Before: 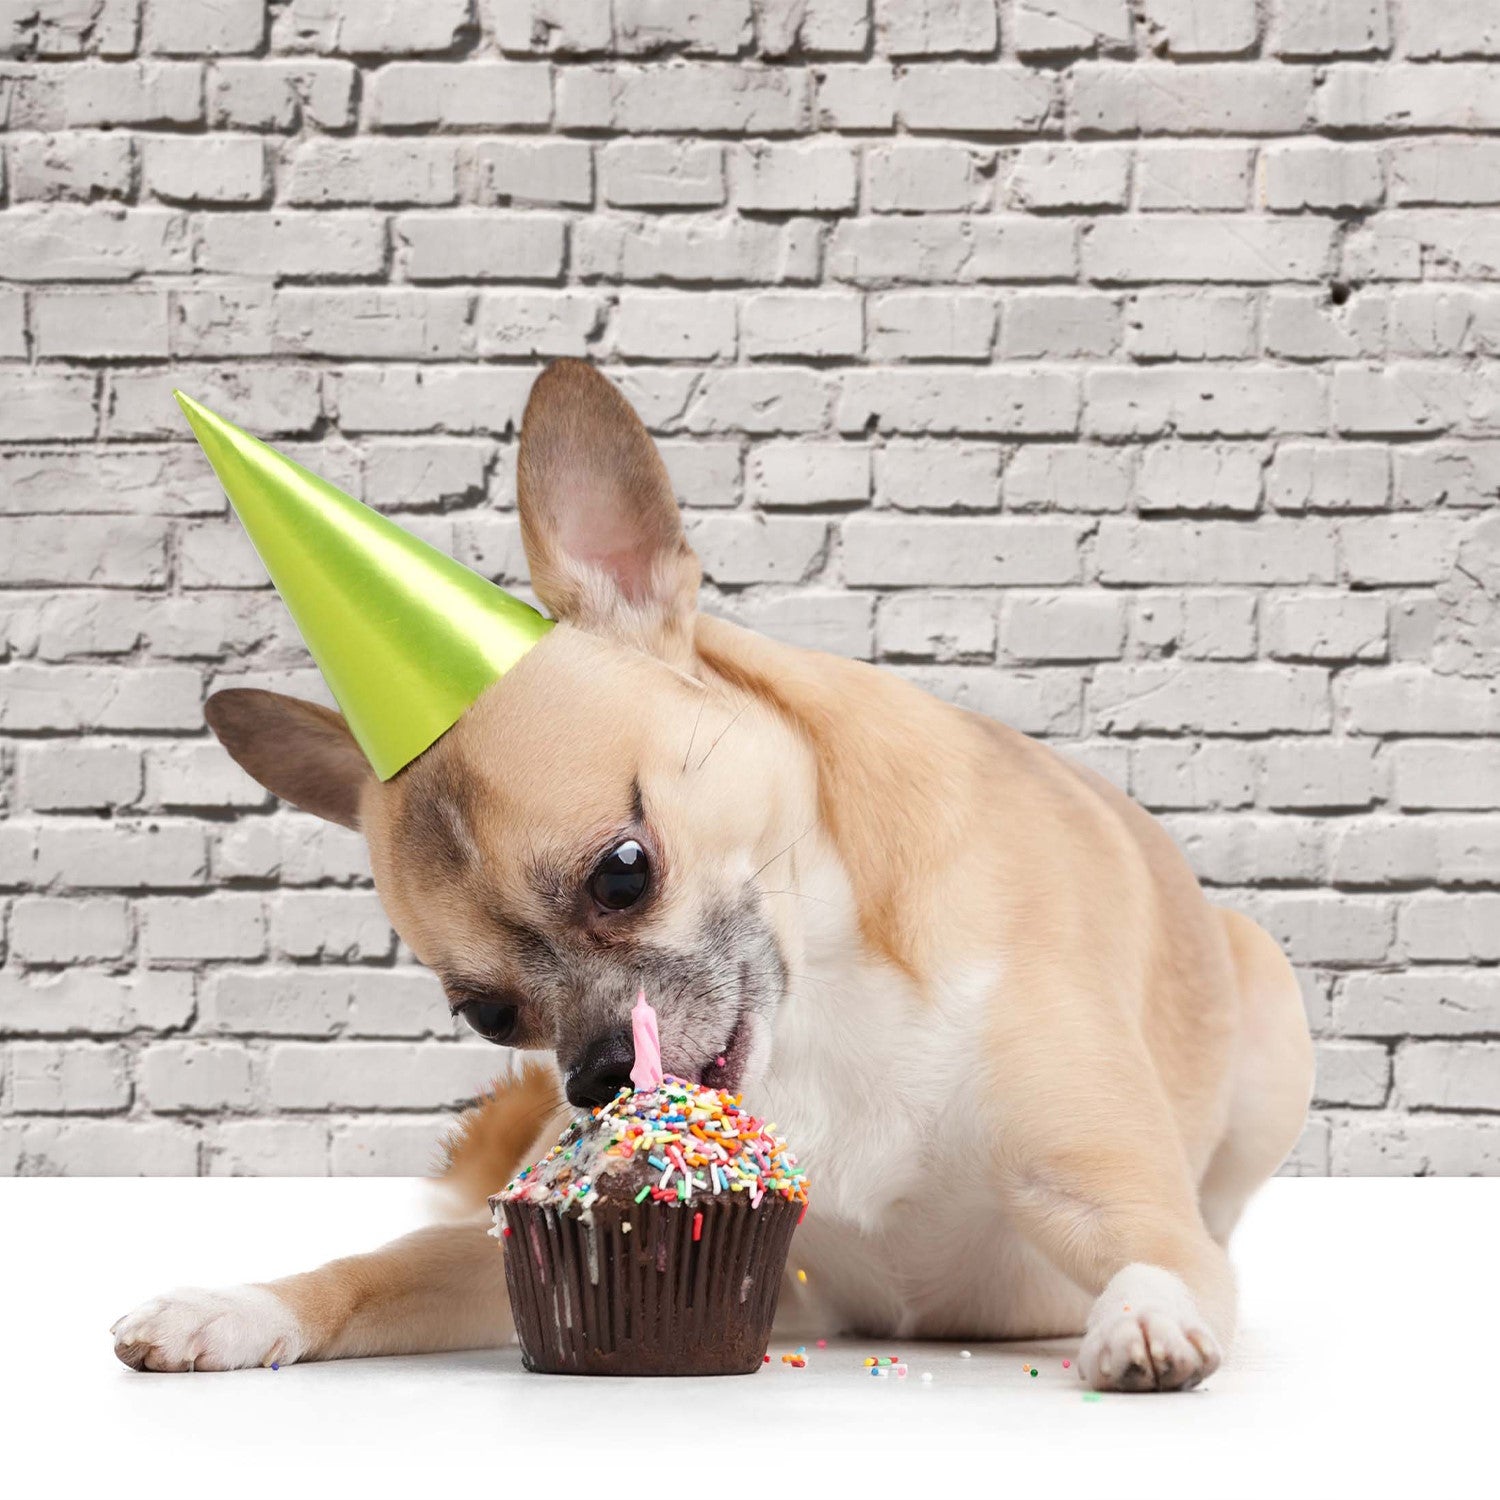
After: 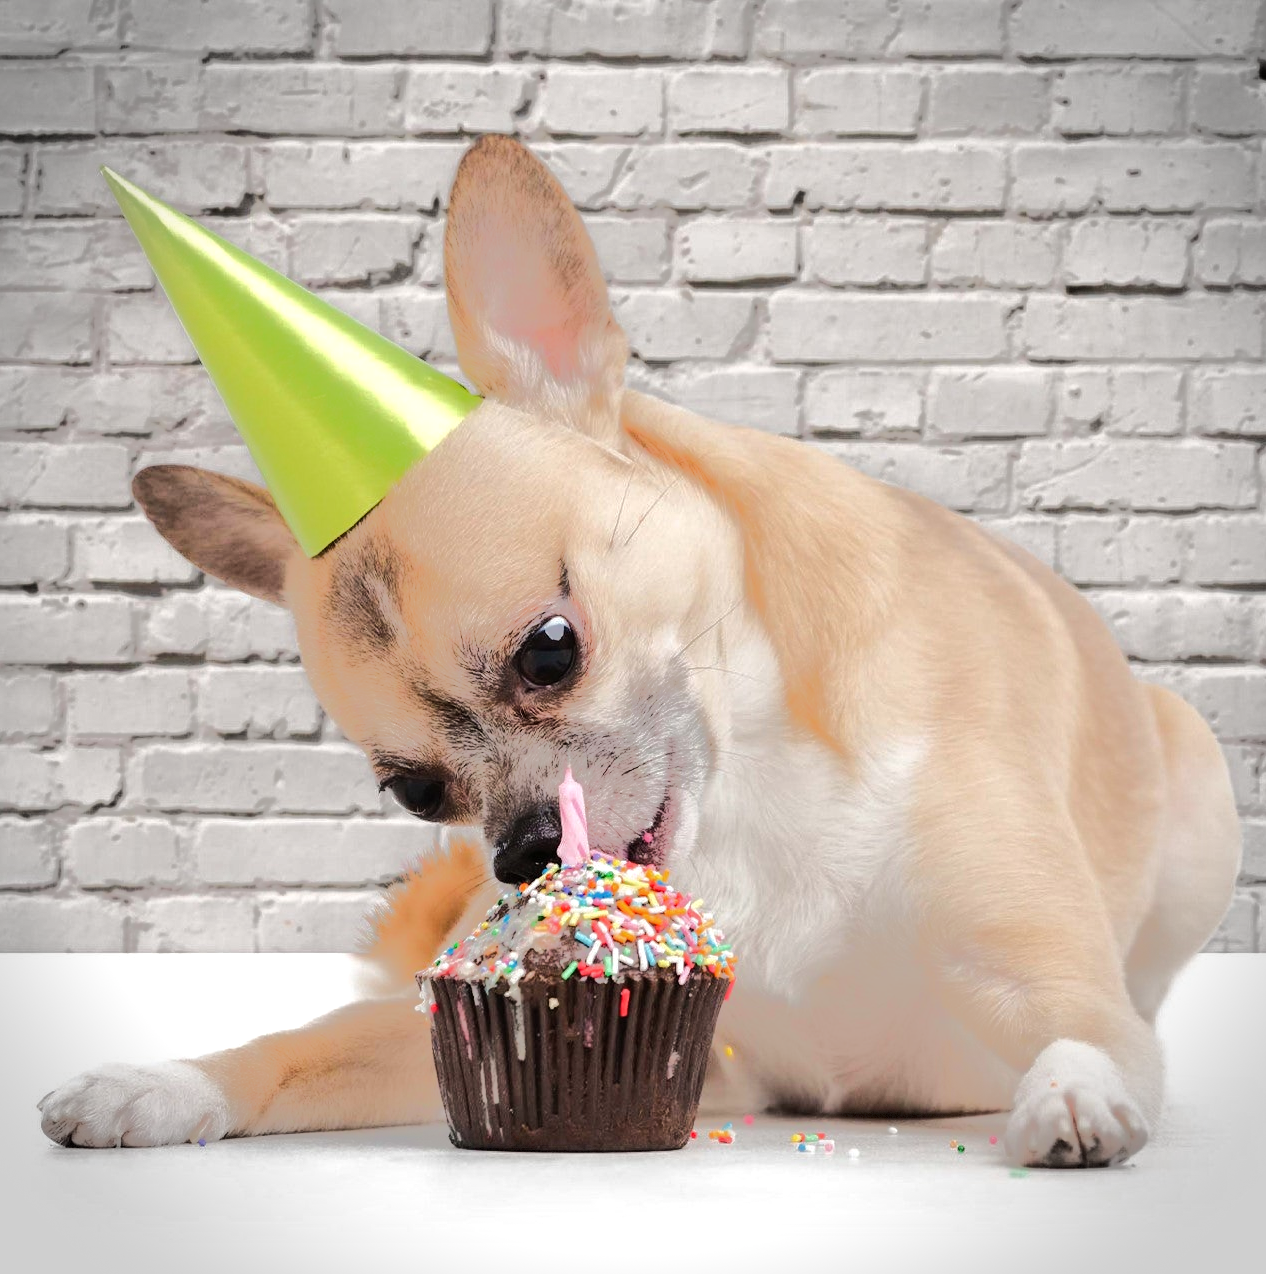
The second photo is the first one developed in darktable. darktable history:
tone equalizer: -8 EV -0.497 EV, -7 EV -0.321 EV, -6 EV -0.05 EV, -5 EV 0.4 EV, -4 EV 0.949 EV, -3 EV 0.808 EV, -2 EV -0.013 EV, -1 EV 0.127 EV, +0 EV -0.029 EV, edges refinement/feathering 500, mask exposure compensation -1.57 EV, preserve details no
crop and rotate: left 4.913%, top 15.027%, right 10.666%
vignetting: brightness -0.445, saturation -0.69, dithering 8-bit output, unbound false
